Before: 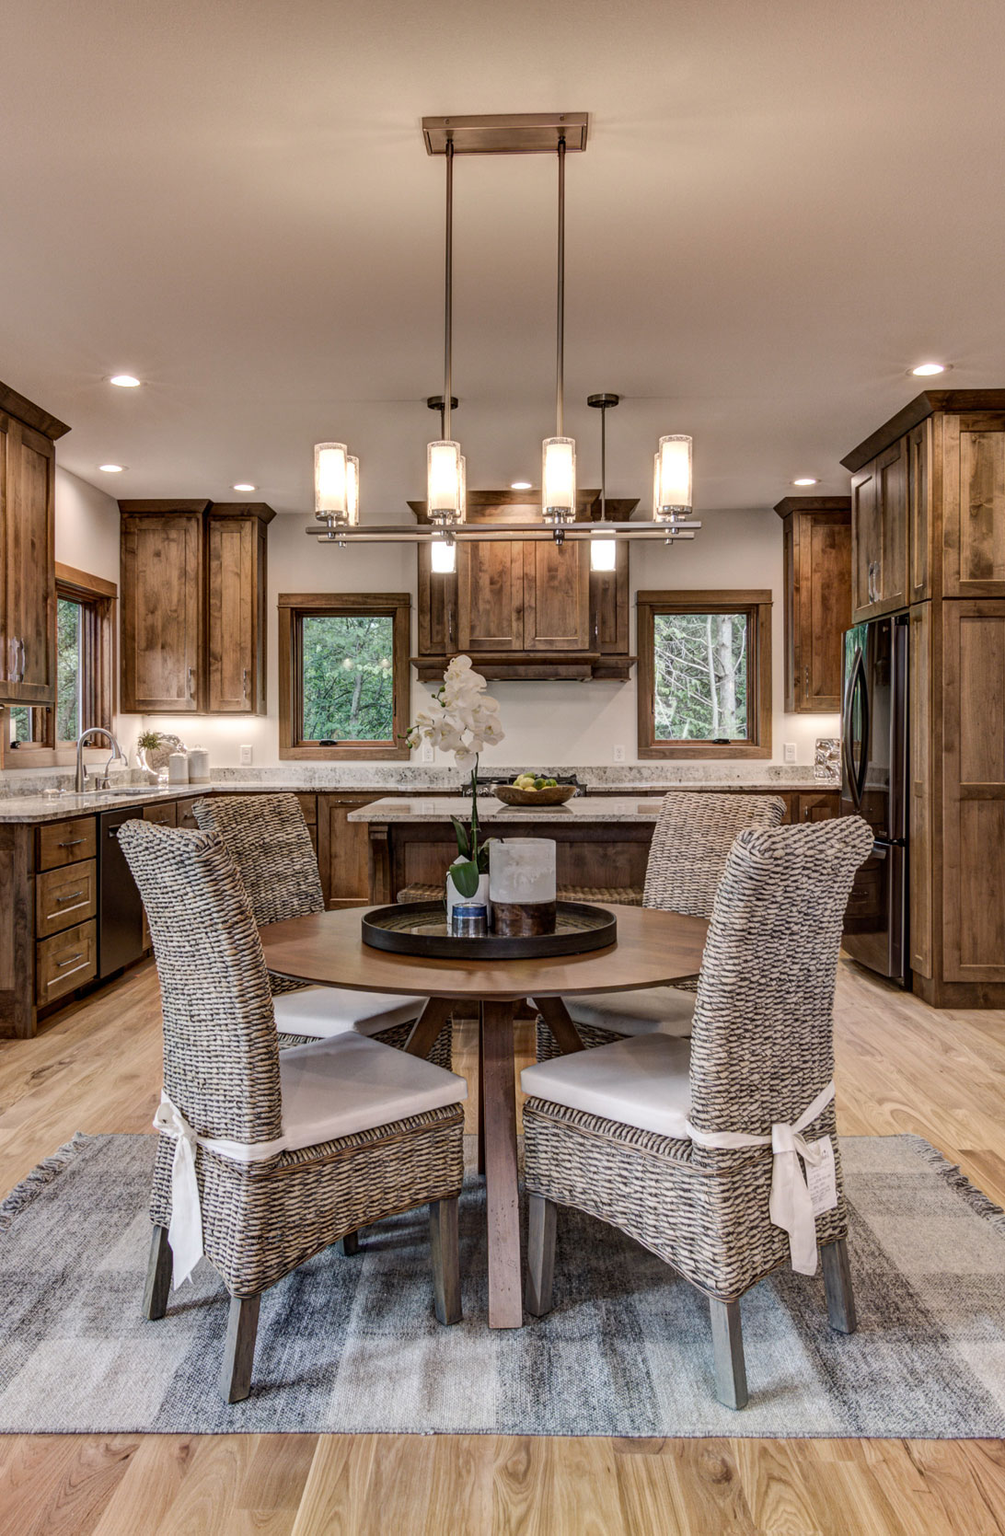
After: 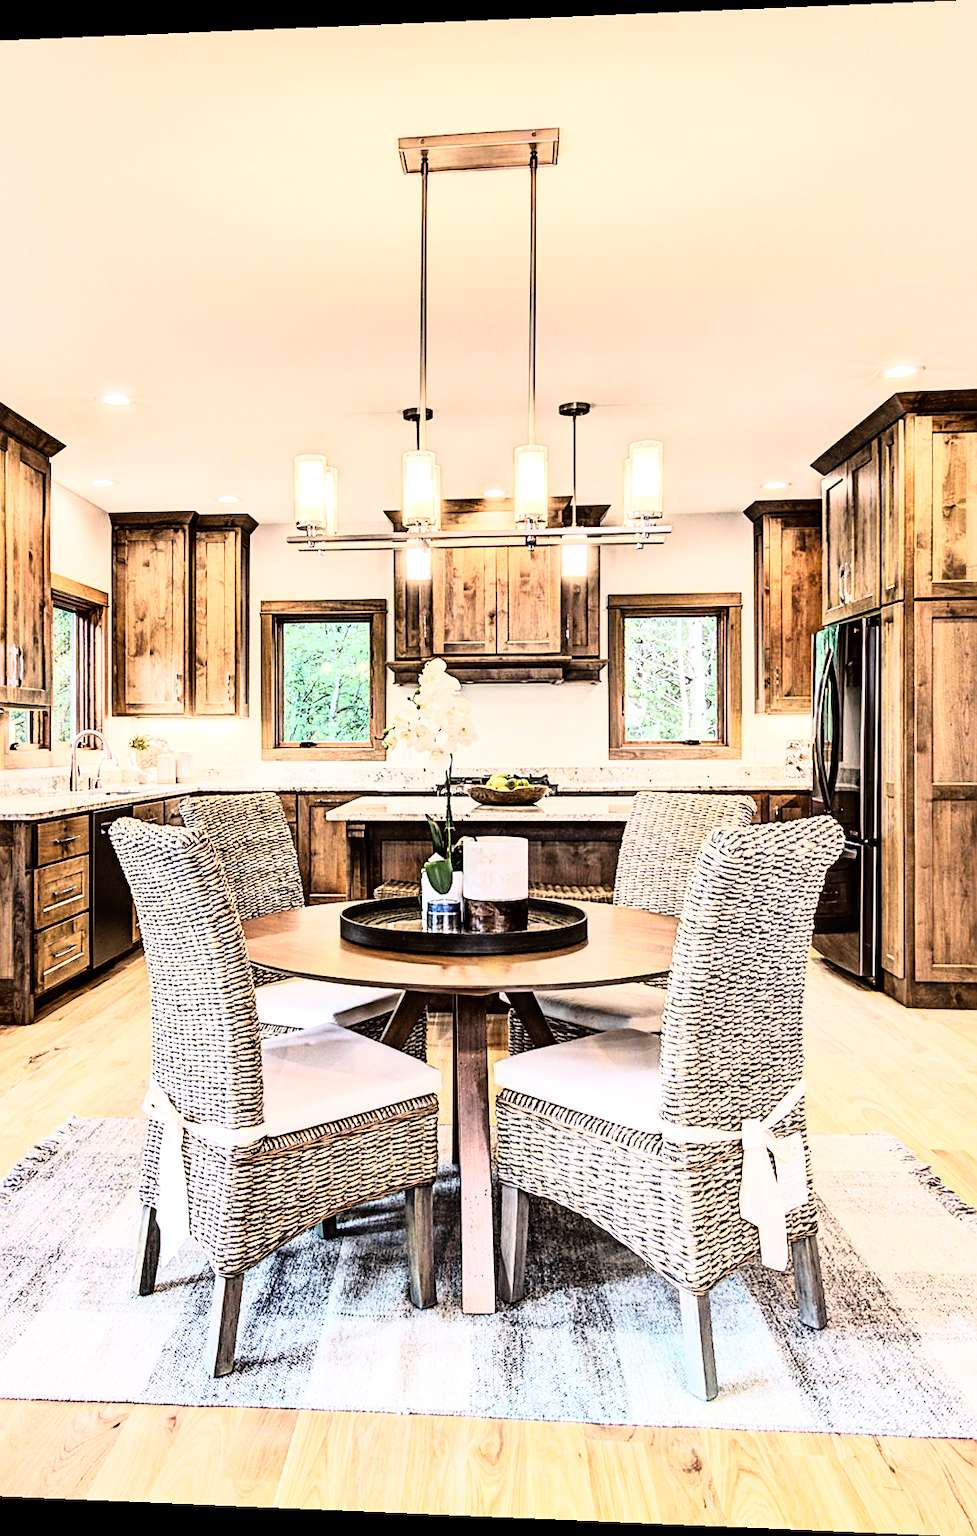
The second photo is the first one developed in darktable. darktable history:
exposure: black level correction 0, exposure 0.7 EV, compensate exposure bias true, compensate highlight preservation false
sharpen: on, module defaults
rotate and perspective: lens shift (horizontal) -0.055, automatic cropping off
rgb curve: curves: ch0 [(0, 0) (0.21, 0.15) (0.24, 0.21) (0.5, 0.75) (0.75, 0.96) (0.89, 0.99) (1, 1)]; ch1 [(0, 0.02) (0.21, 0.13) (0.25, 0.2) (0.5, 0.67) (0.75, 0.9) (0.89, 0.97) (1, 1)]; ch2 [(0, 0.02) (0.21, 0.13) (0.25, 0.2) (0.5, 0.67) (0.75, 0.9) (0.89, 0.97) (1, 1)], compensate middle gray true
